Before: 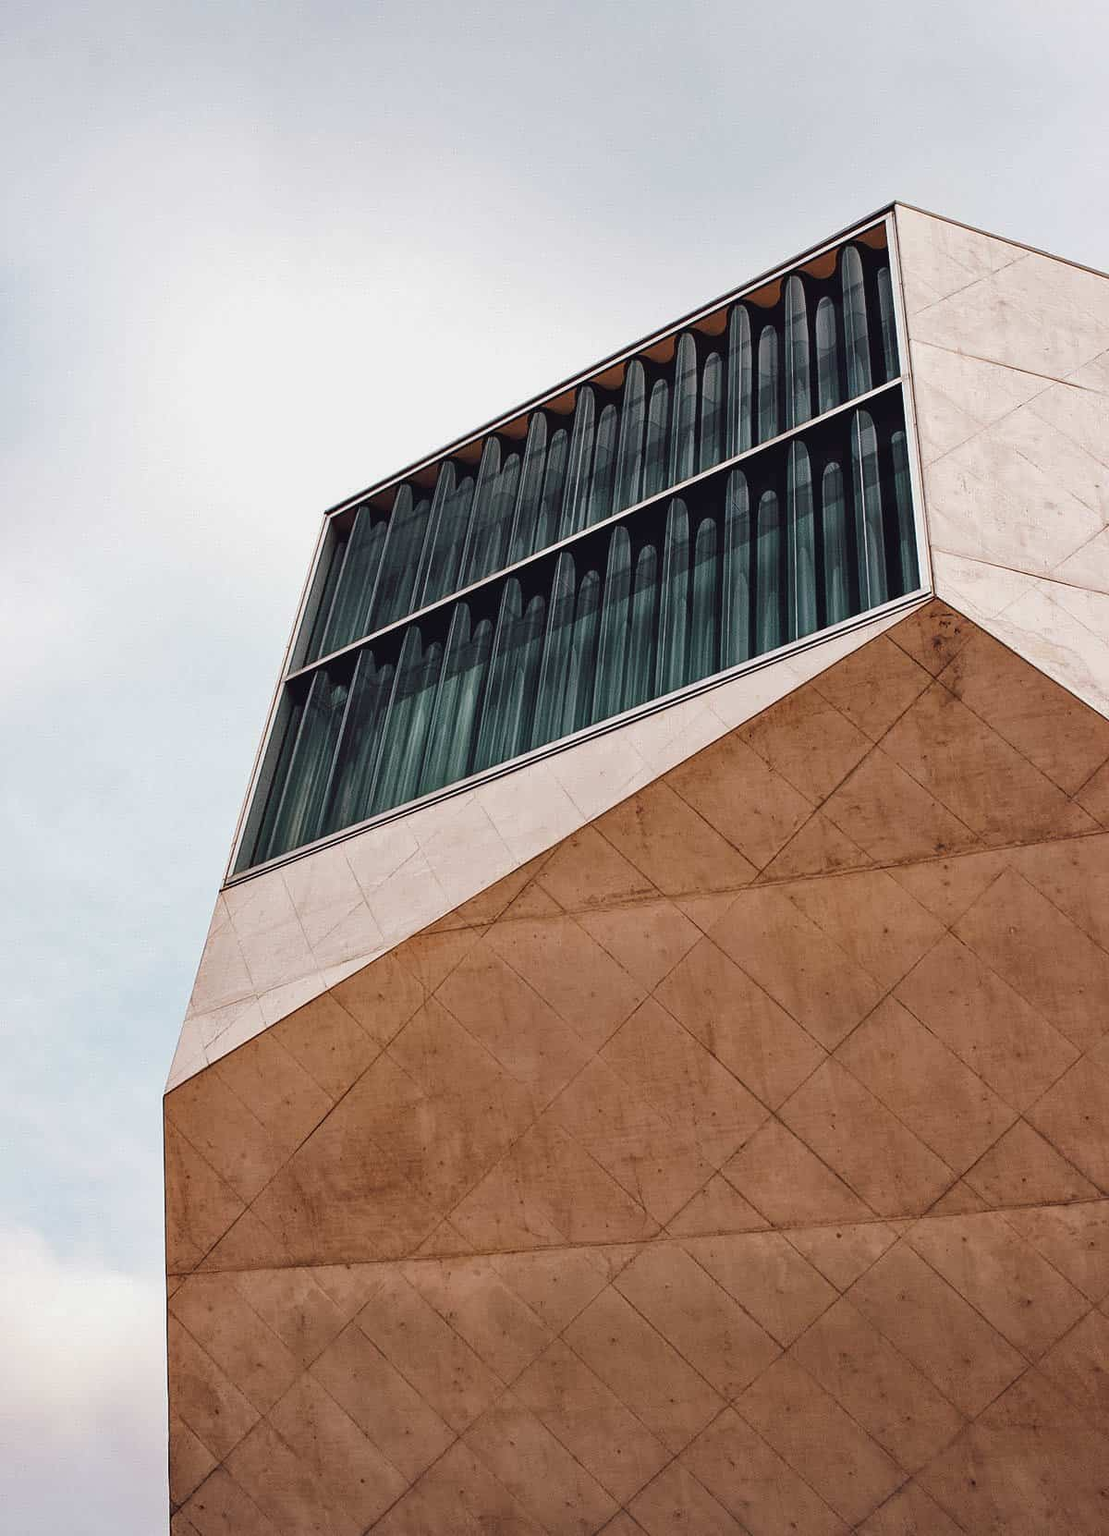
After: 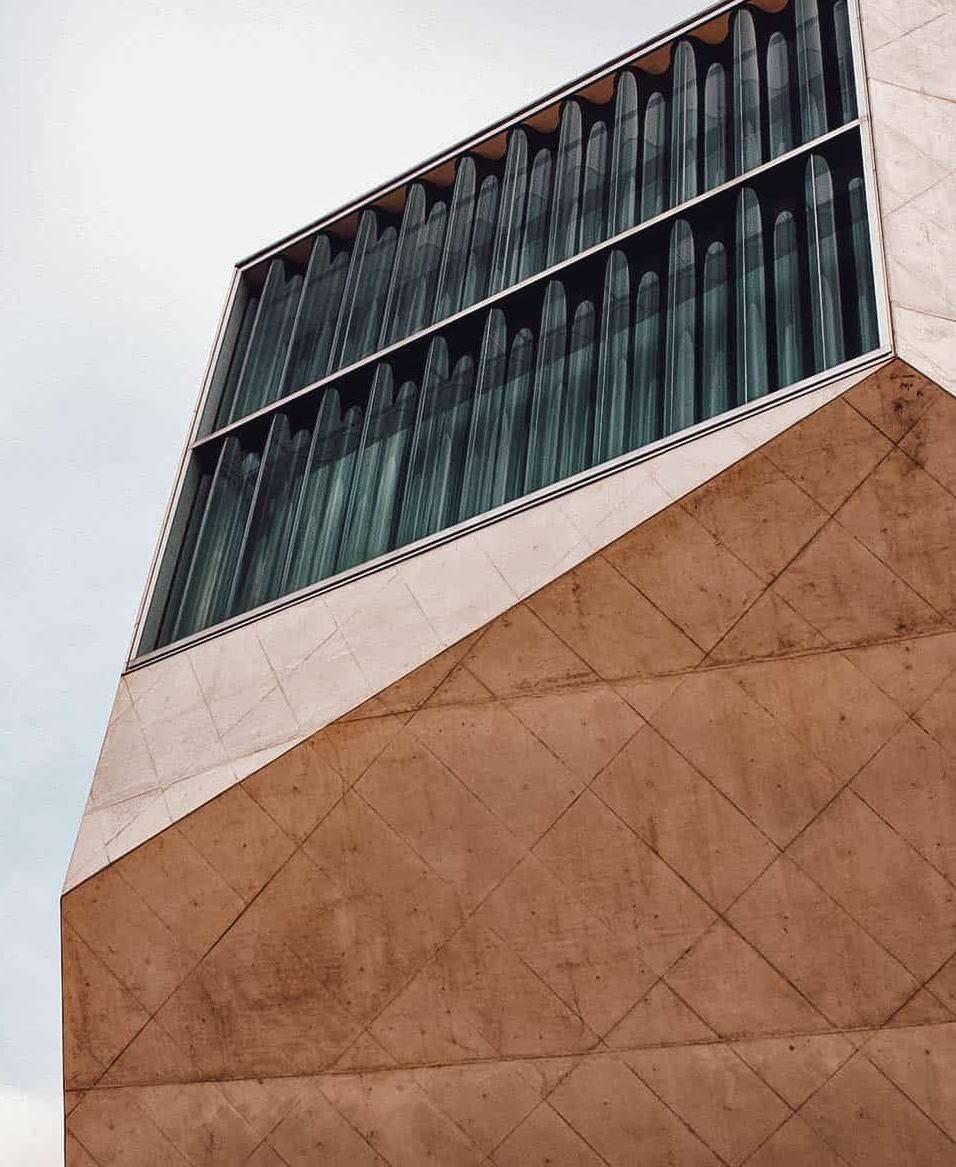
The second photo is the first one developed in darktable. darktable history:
crop: left 9.675%, top 17.395%, right 10.599%, bottom 12.383%
local contrast: highlights 102%, shadows 97%, detail 120%, midtone range 0.2
